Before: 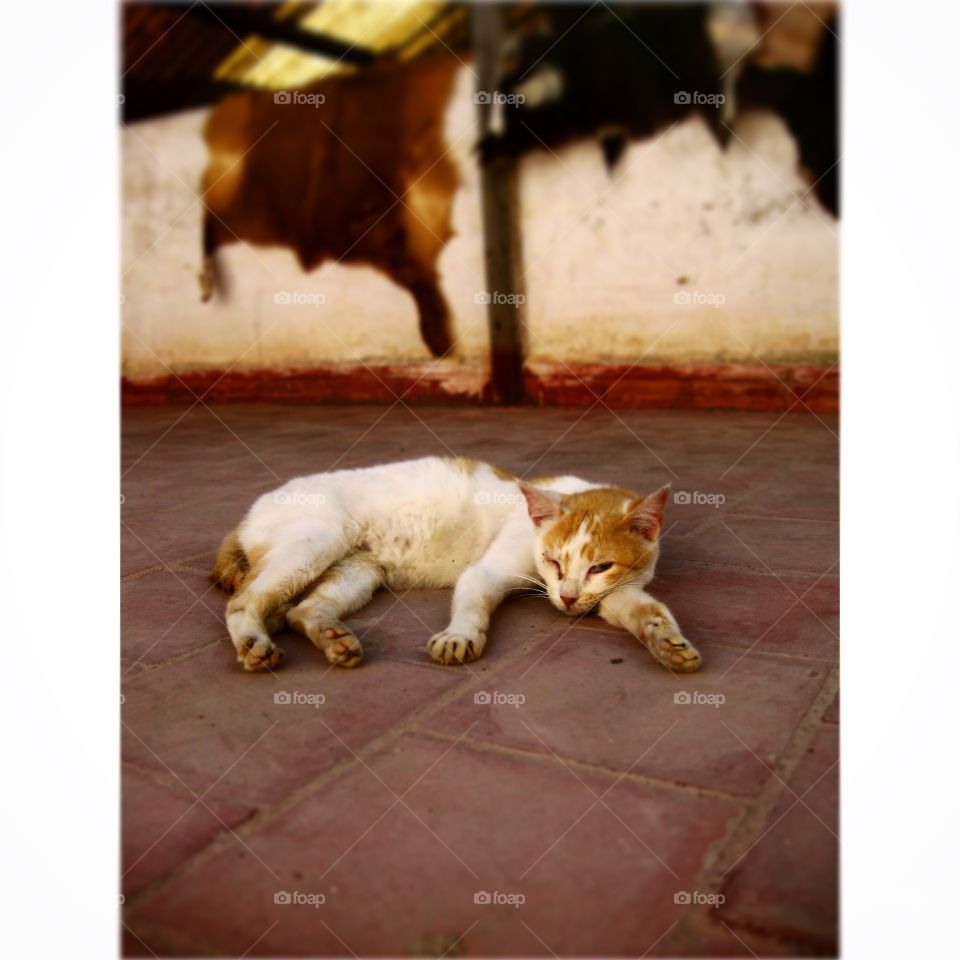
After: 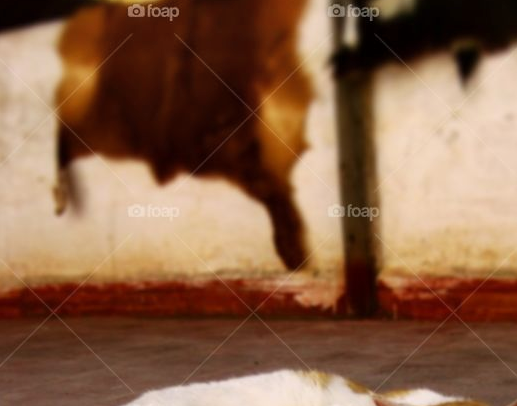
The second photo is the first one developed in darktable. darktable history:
crop: left 15.306%, top 9.065%, right 30.789%, bottom 48.638%
shadows and highlights: low approximation 0.01, soften with gaussian
